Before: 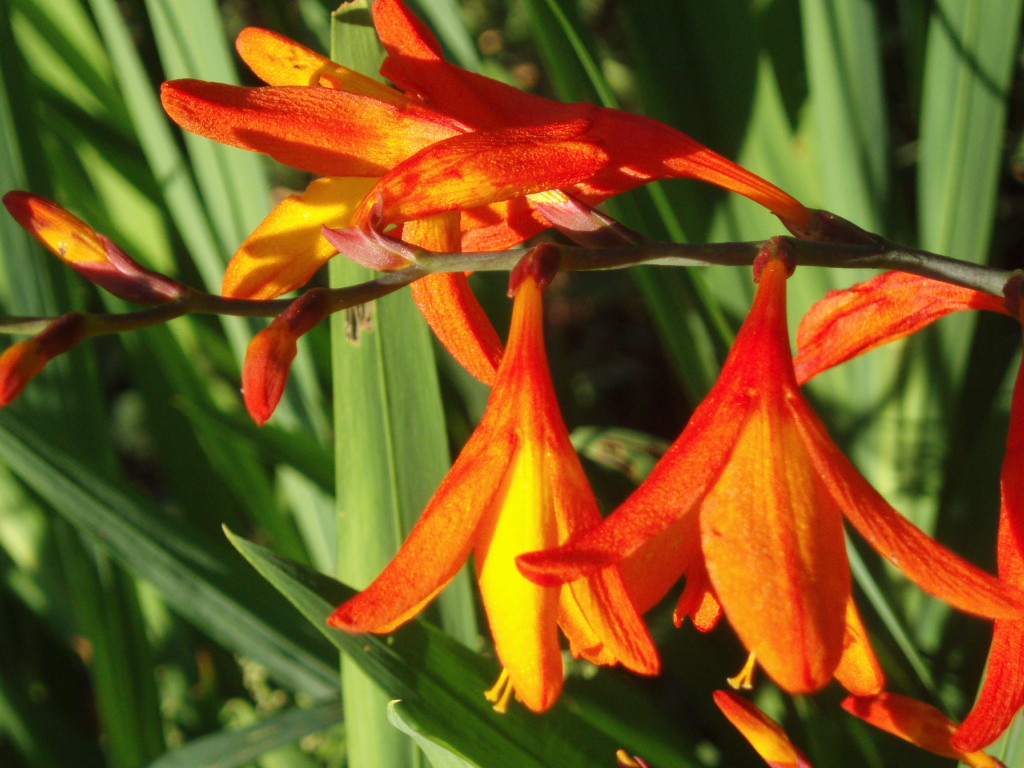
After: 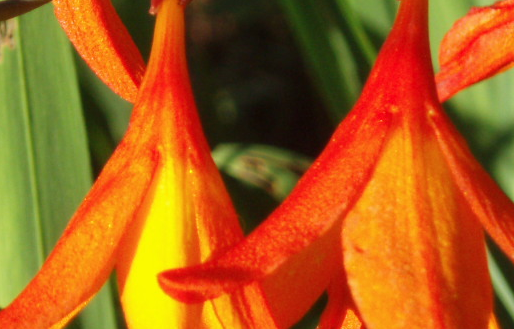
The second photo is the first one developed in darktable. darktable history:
crop: left 35.035%, top 36.935%, right 14.688%, bottom 20.097%
